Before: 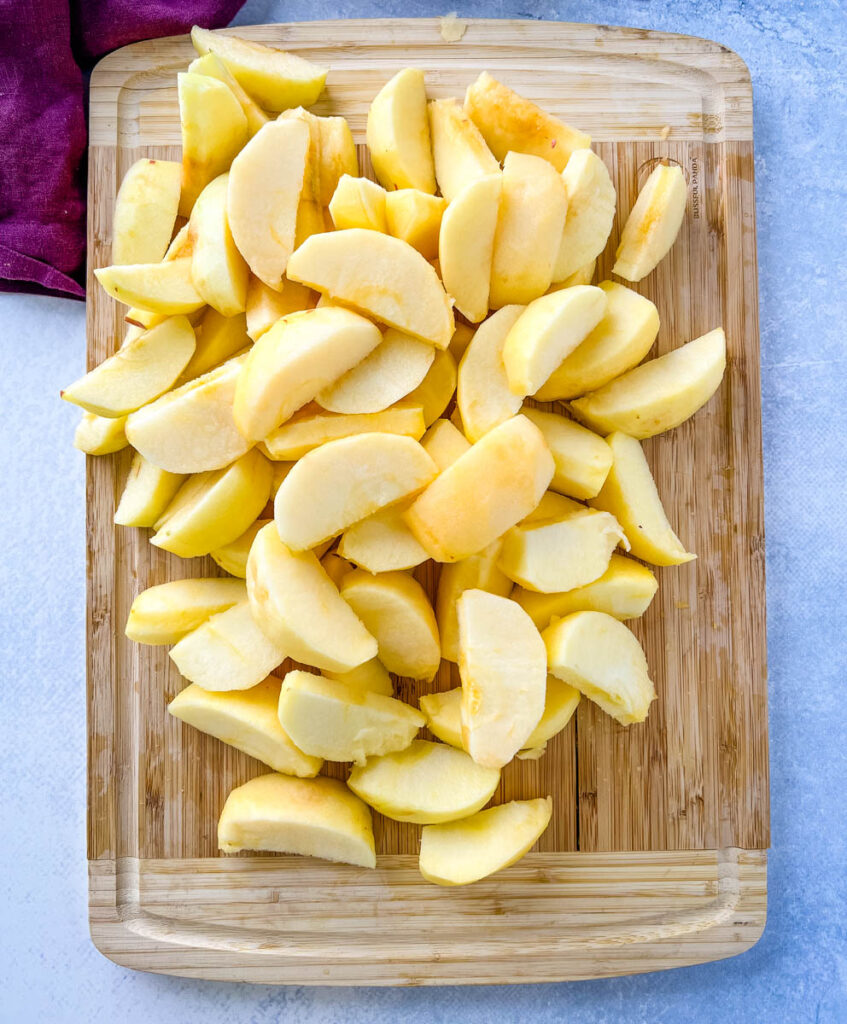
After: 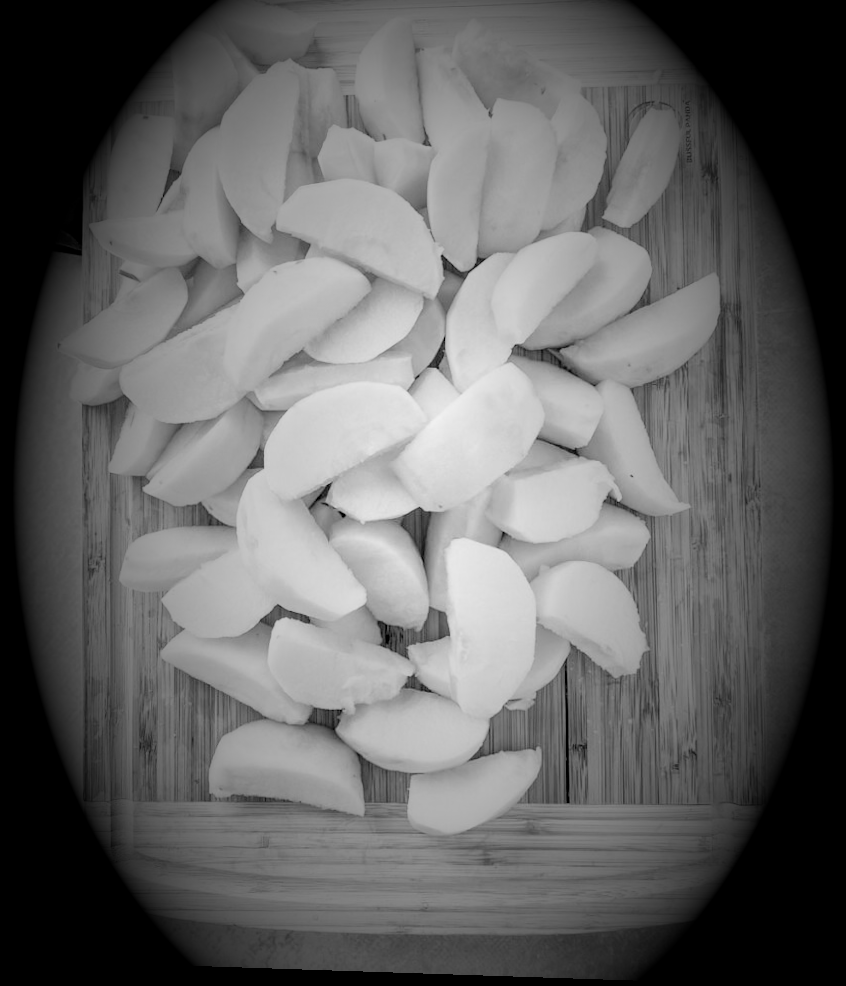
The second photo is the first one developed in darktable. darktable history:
exposure: black level correction 0.01, exposure 1 EV, compensate highlight preservation false
monochrome: a -6.99, b 35.61, size 1.4
color contrast: green-magenta contrast 1.73, blue-yellow contrast 1.15
white balance: red 0.924, blue 1.095
rotate and perspective: lens shift (horizontal) -0.055, automatic cropping off
vignetting: fall-off start 15.9%, fall-off radius 100%, brightness -1, saturation 0.5, width/height ratio 0.719
filmic rgb: black relative exposure -7.65 EV, white relative exposure 4.56 EV, hardness 3.61, color science v6 (2022)
crop and rotate: top 6.25%
